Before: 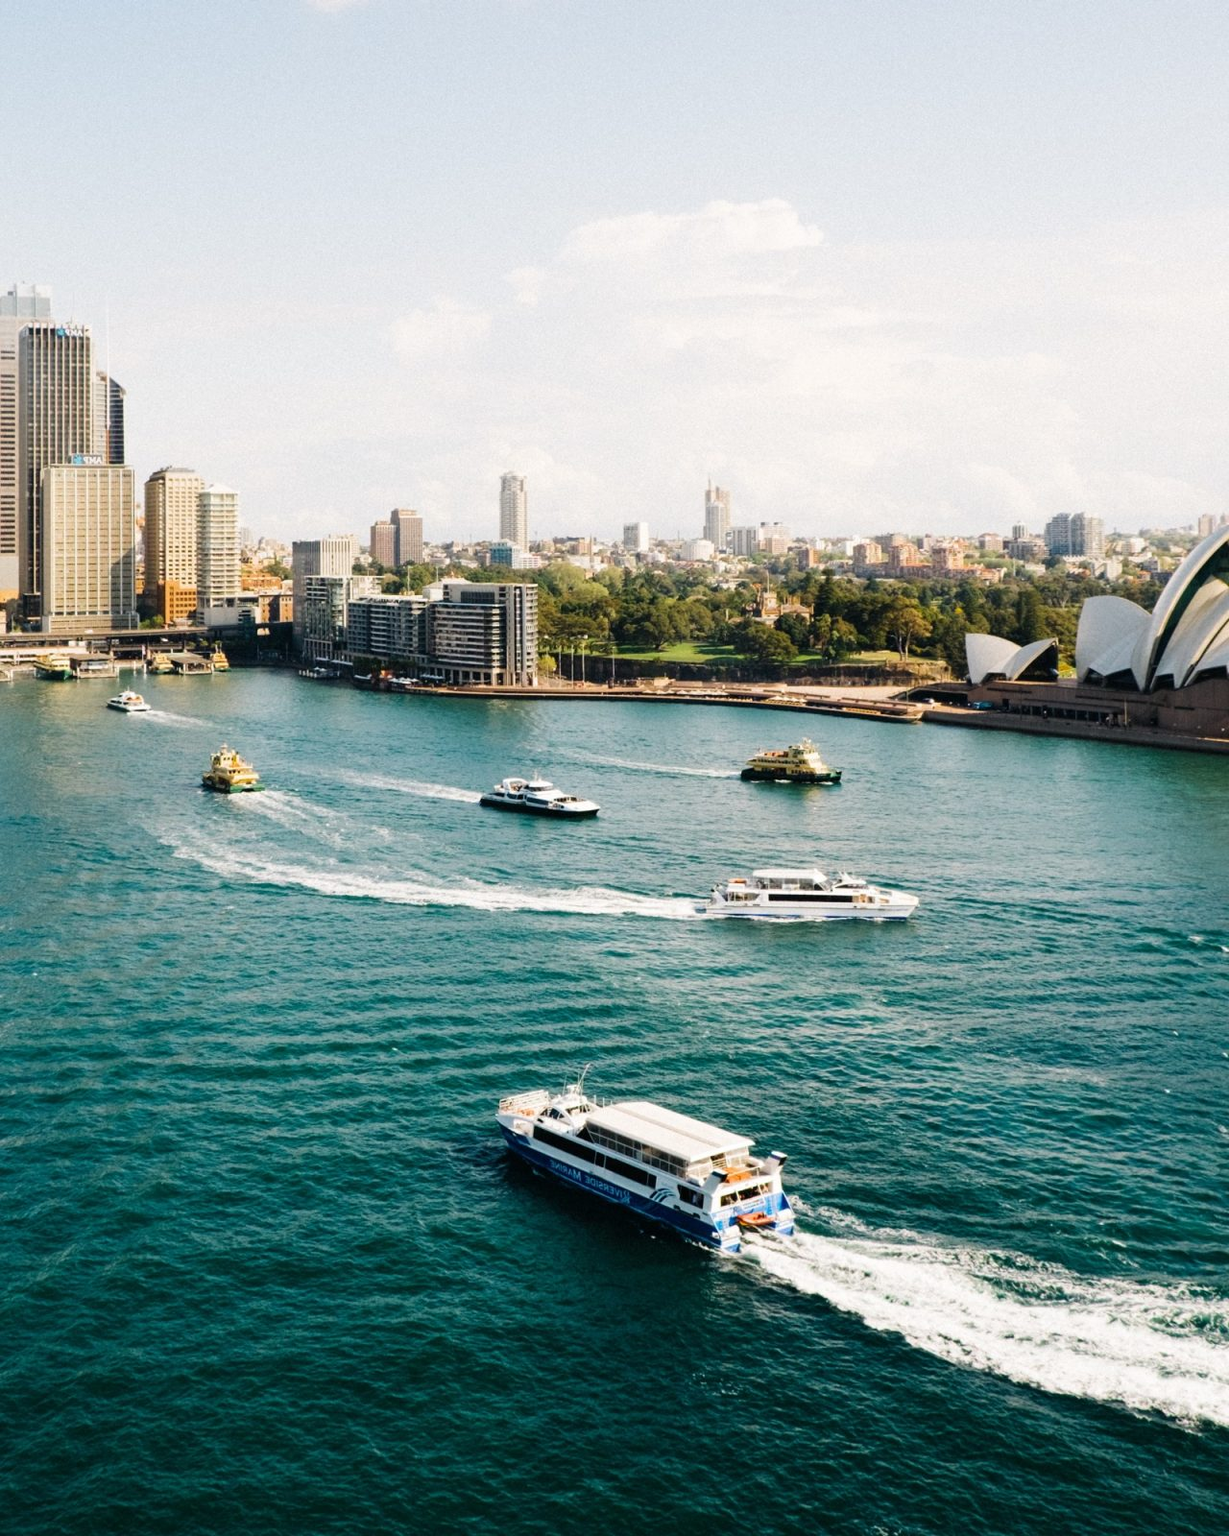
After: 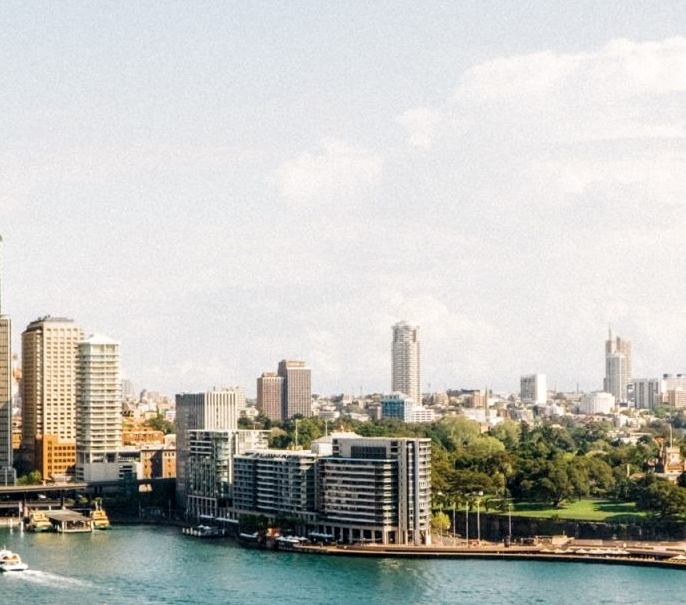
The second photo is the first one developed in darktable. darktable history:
local contrast: detail 130%
exposure: compensate highlight preservation false
crop: left 10.121%, top 10.631%, right 36.218%, bottom 51.526%
